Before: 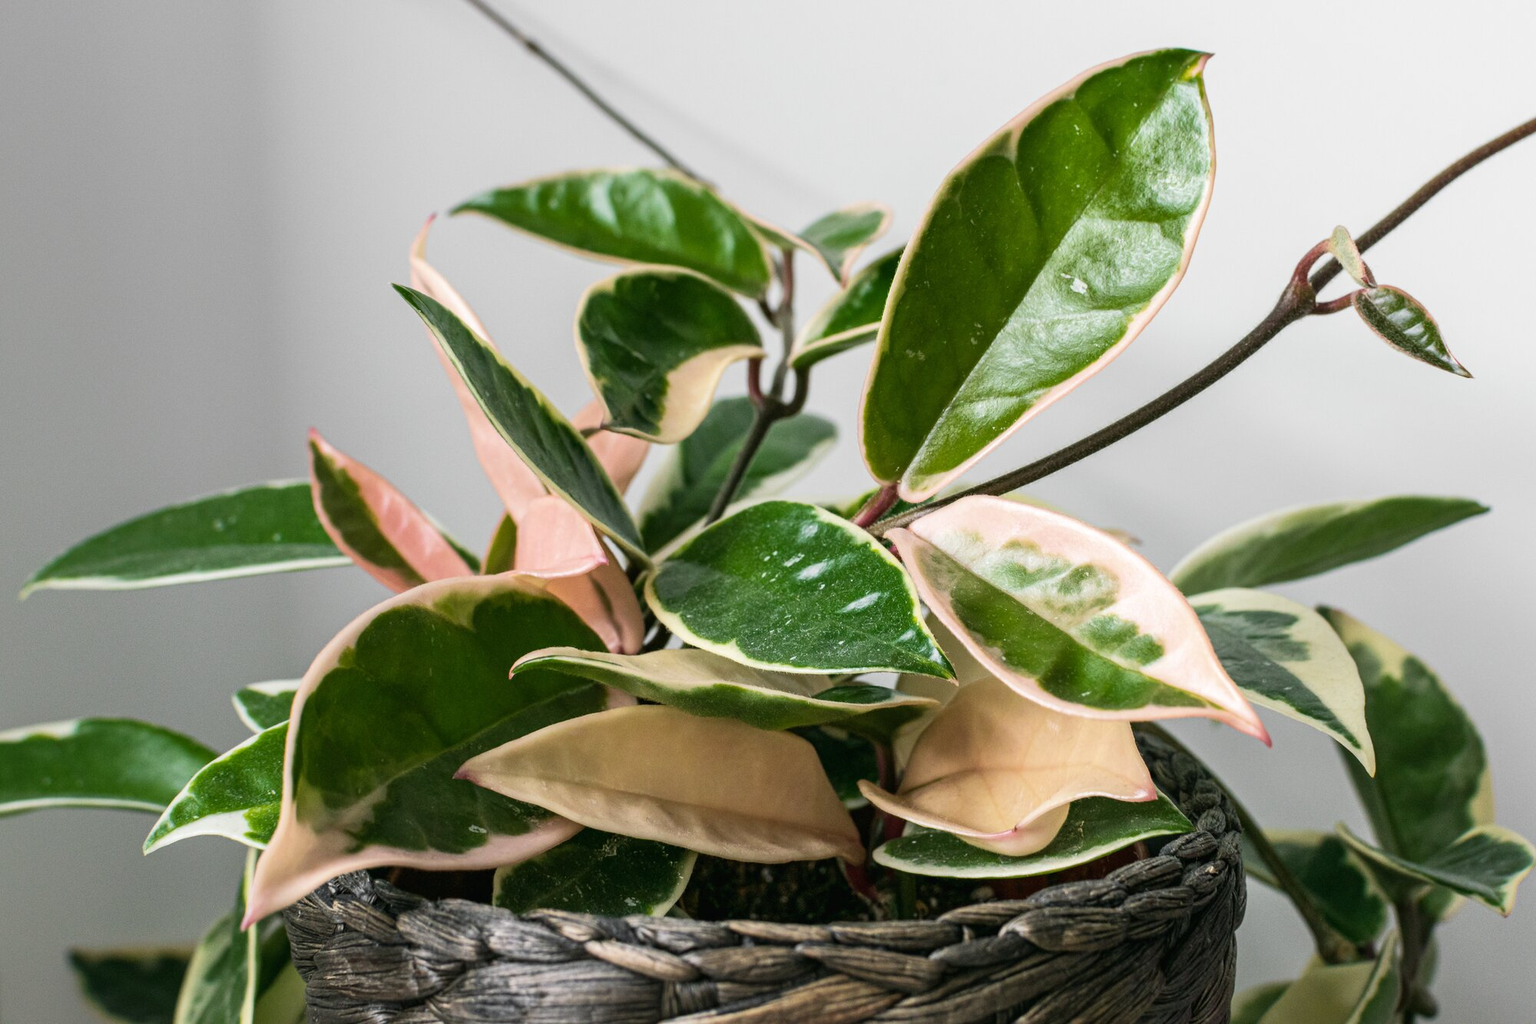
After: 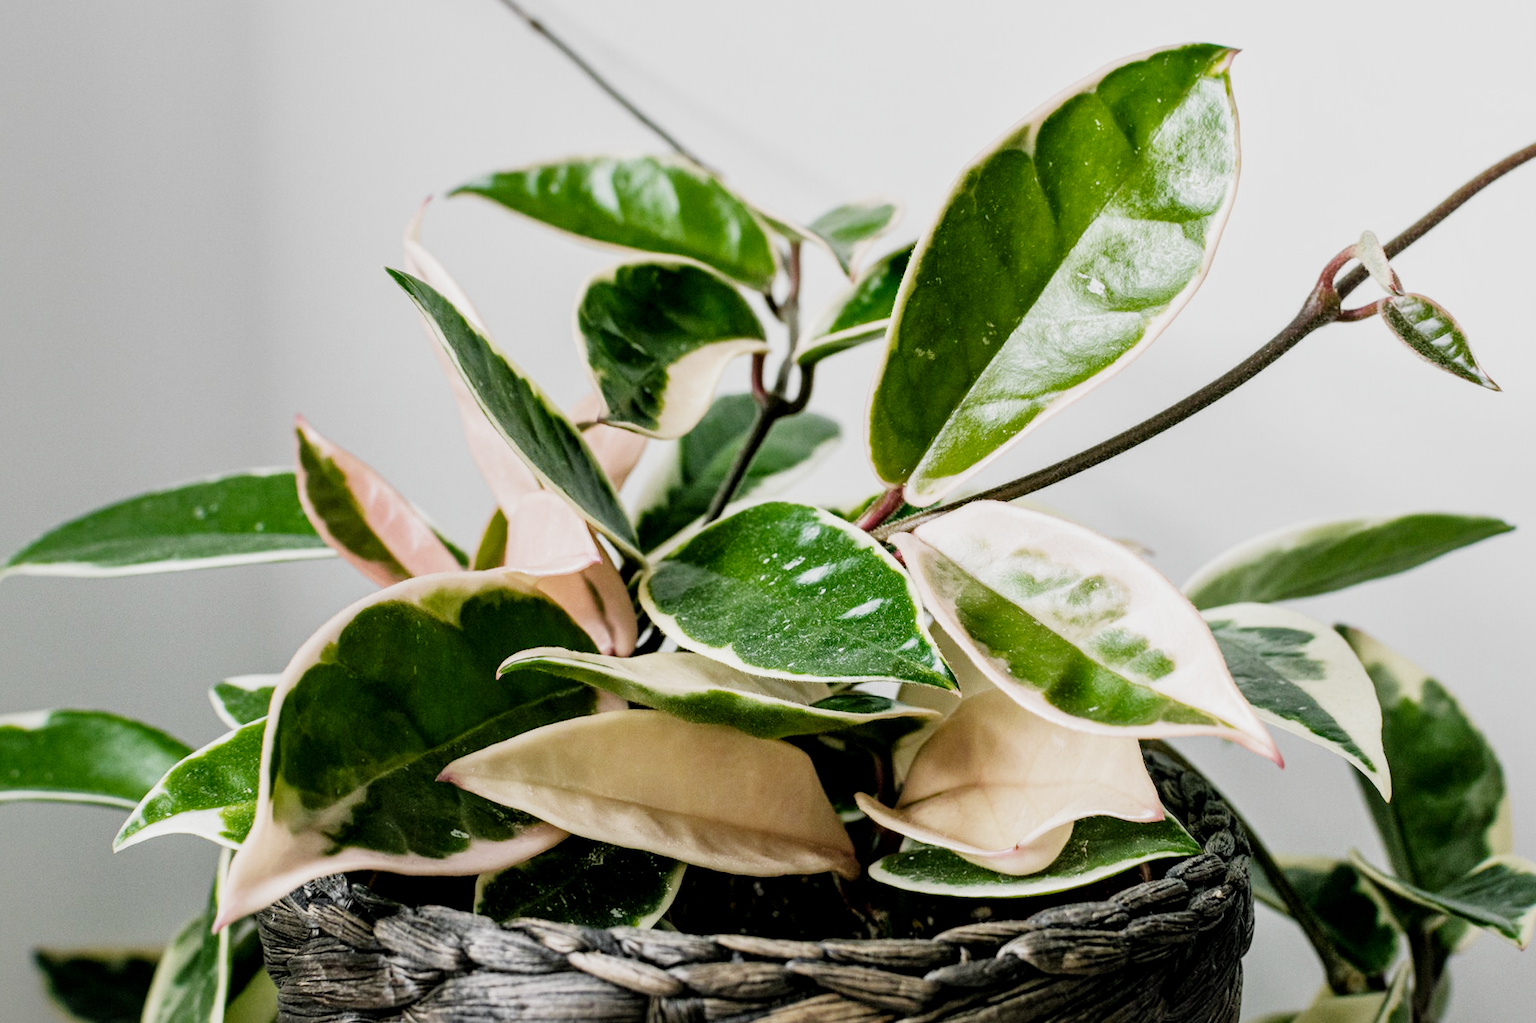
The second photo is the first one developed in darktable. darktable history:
tone equalizer: -8 EV -0.758 EV, -7 EV -0.738 EV, -6 EV -0.605 EV, -5 EV -0.362 EV, -3 EV 0.399 EV, -2 EV 0.6 EV, -1 EV 0.679 EV, +0 EV 0.741 EV
crop and rotate: angle -1.37°
filmic rgb: black relative exposure -7.65 EV, white relative exposure 4.56 EV, hardness 3.61, add noise in highlights 0, preserve chrominance no, color science v3 (2019), use custom middle-gray values true, contrast in highlights soft
local contrast: mode bilateral grid, contrast 25, coarseness 50, detail 122%, midtone range 0.2
